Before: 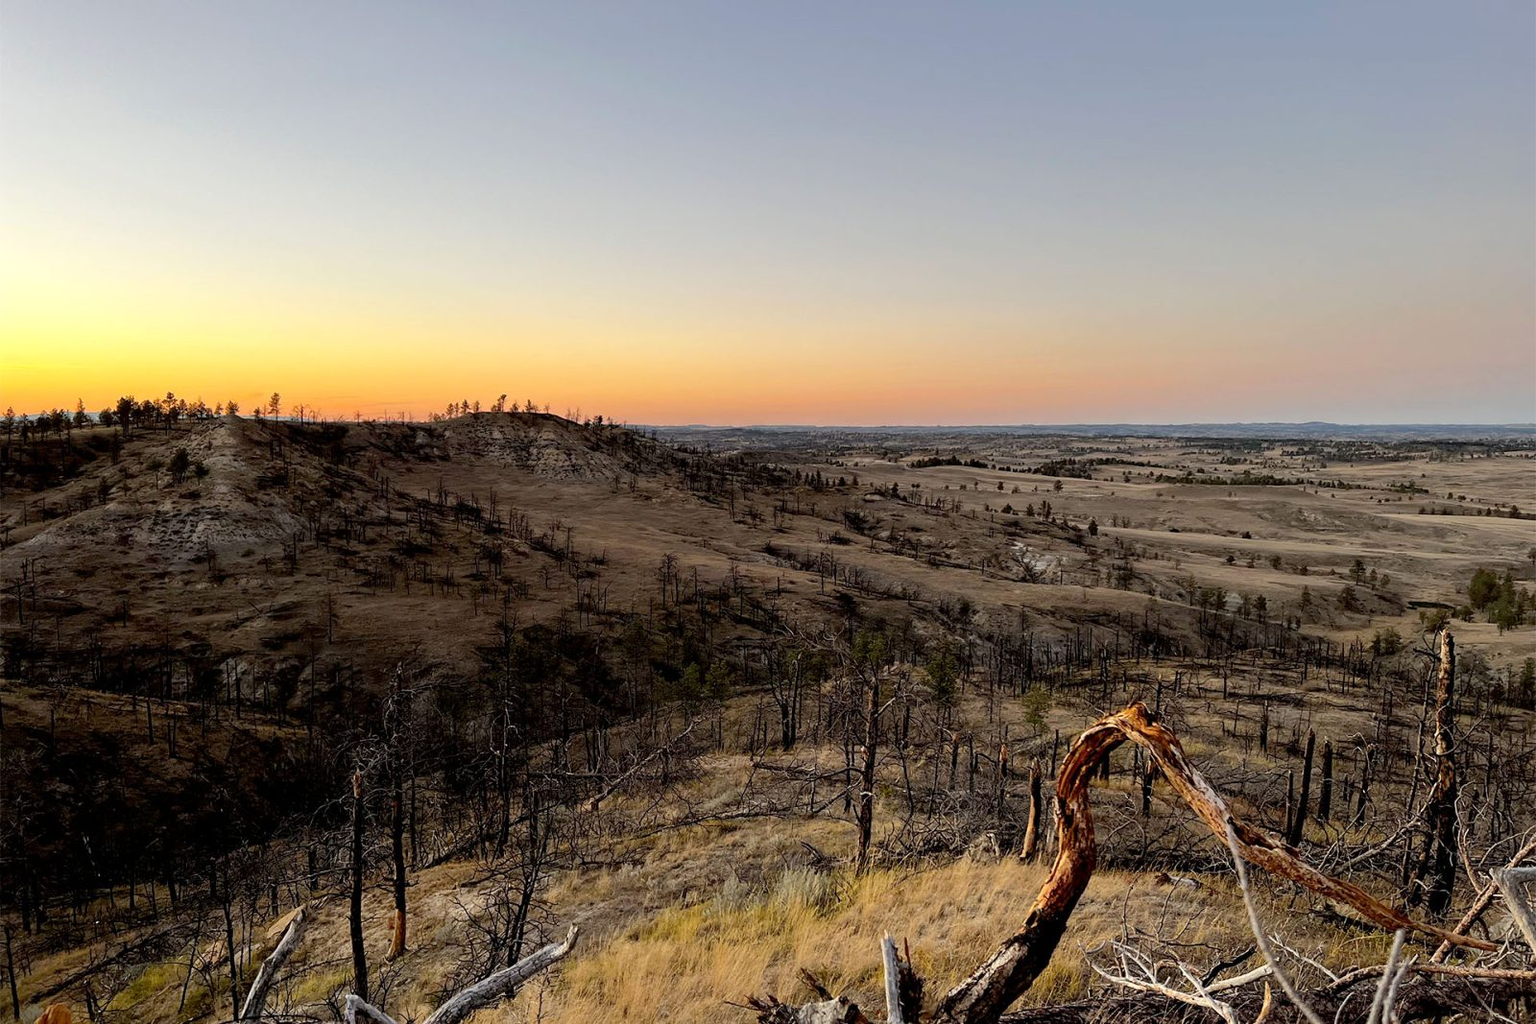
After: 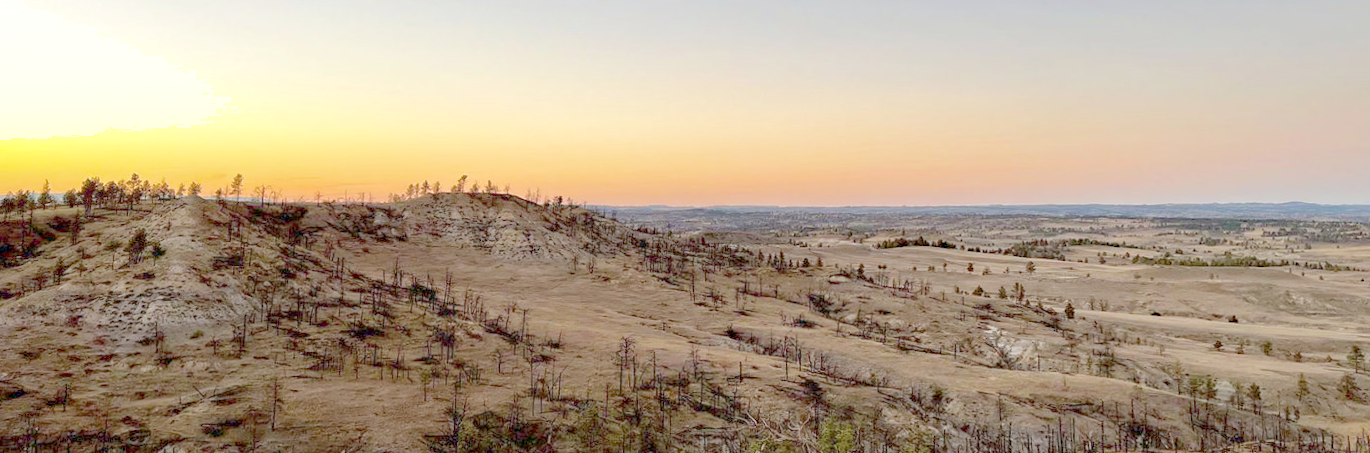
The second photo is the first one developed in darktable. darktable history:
crop: left 7.036%, top 18.398%, right 14.379%, bottom 40.043%
rotate and perspective: rotation 0.128°, lens shift (vertical) -0.181, lens shift (horizontal) -0.044, shear 0.001, automatic cropping off
shadows and highlights: on, module defaults
haze removal: on, module defaults
color balance rgb: perceptual saturation grading › global saturation 3.7%, global vibrance 5.56%, contrast 3.24%
velvia: strength 36.57%
